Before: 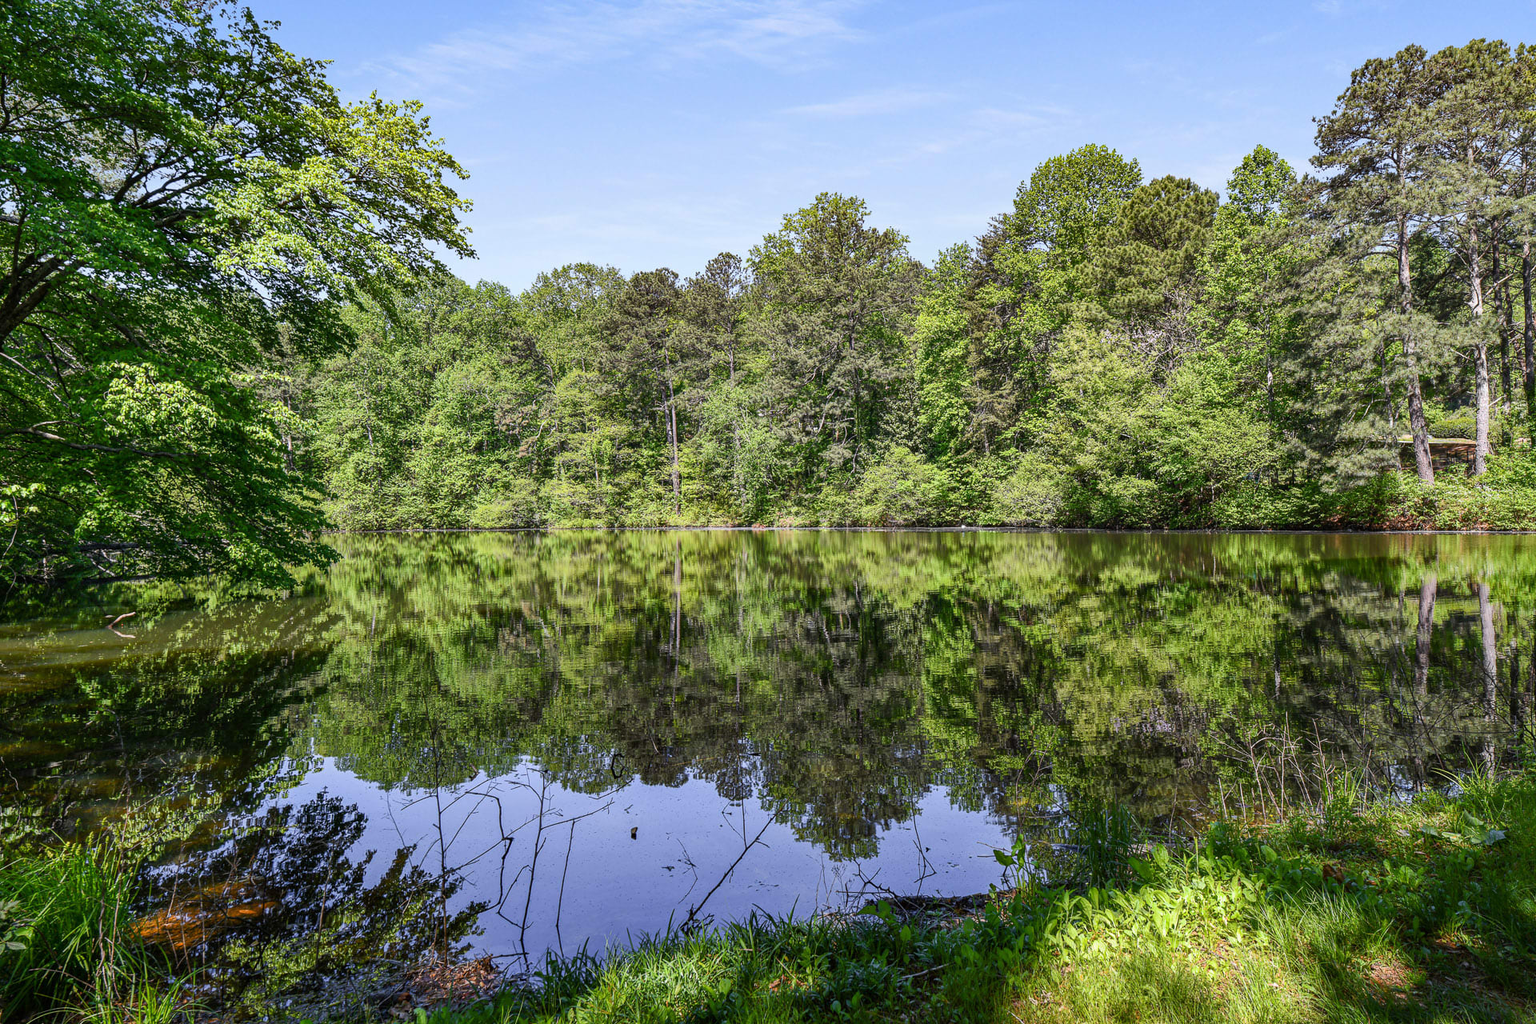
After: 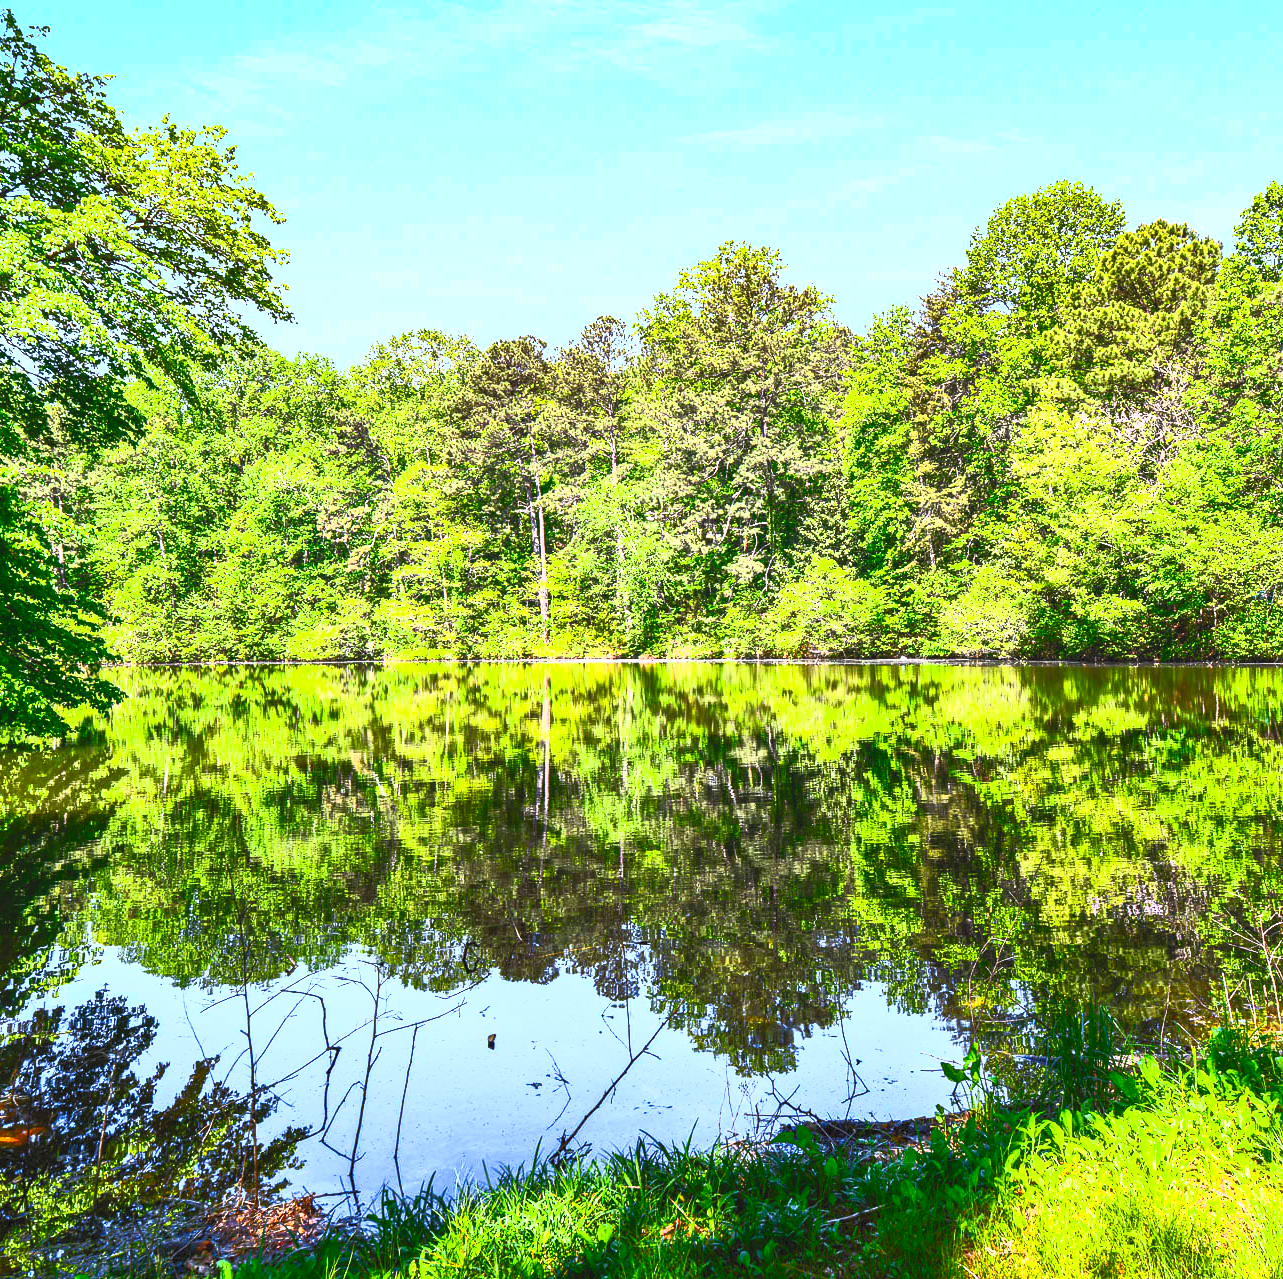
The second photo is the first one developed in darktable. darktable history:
crop and rotate: left 15.693%, right 17.473%
contrast brightness saturation: contrast 0.996, brightness 0.994, saturation 0.994
